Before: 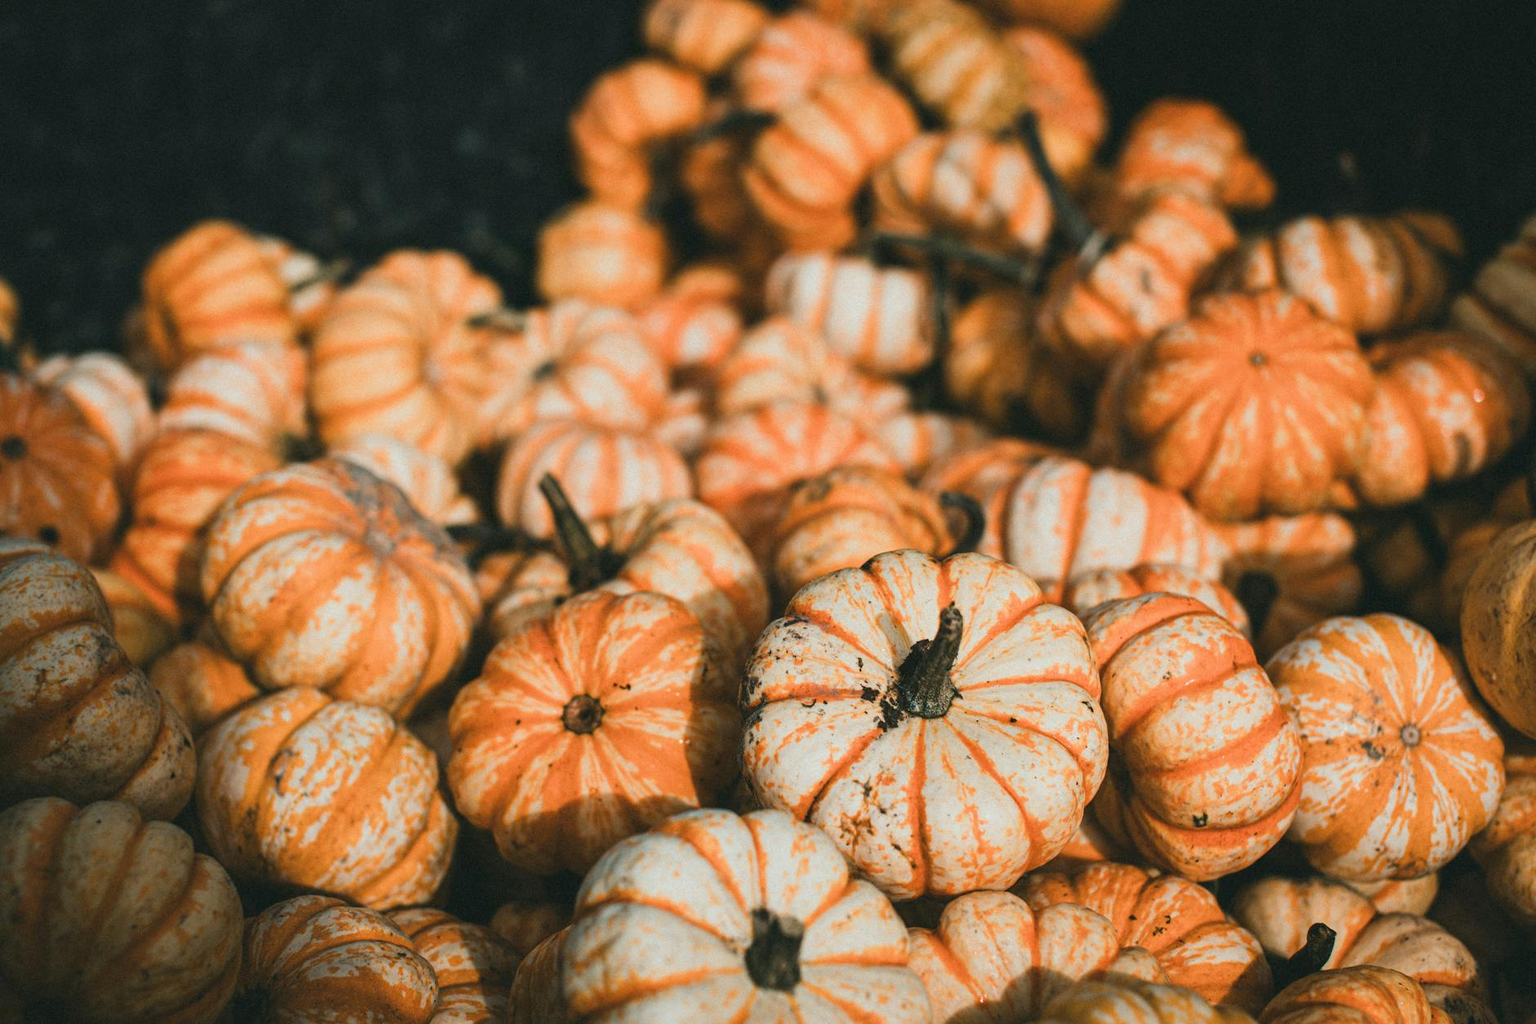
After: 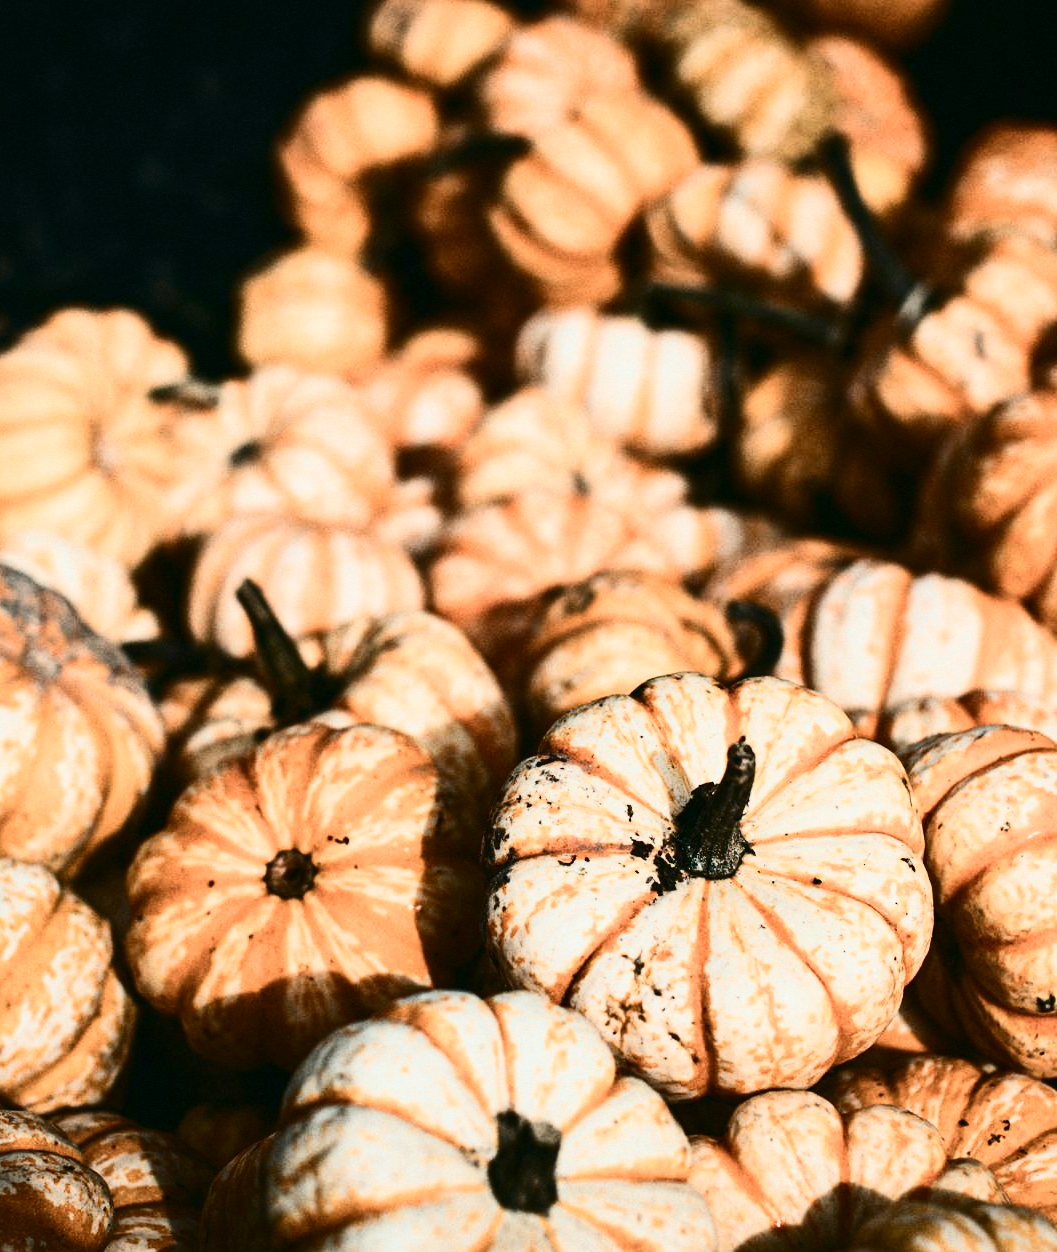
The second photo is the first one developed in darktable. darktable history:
crop and rotate: left 22.516%, right 21.234%
contrast brightness saturation: contrast 0.5, saturation -0.1
